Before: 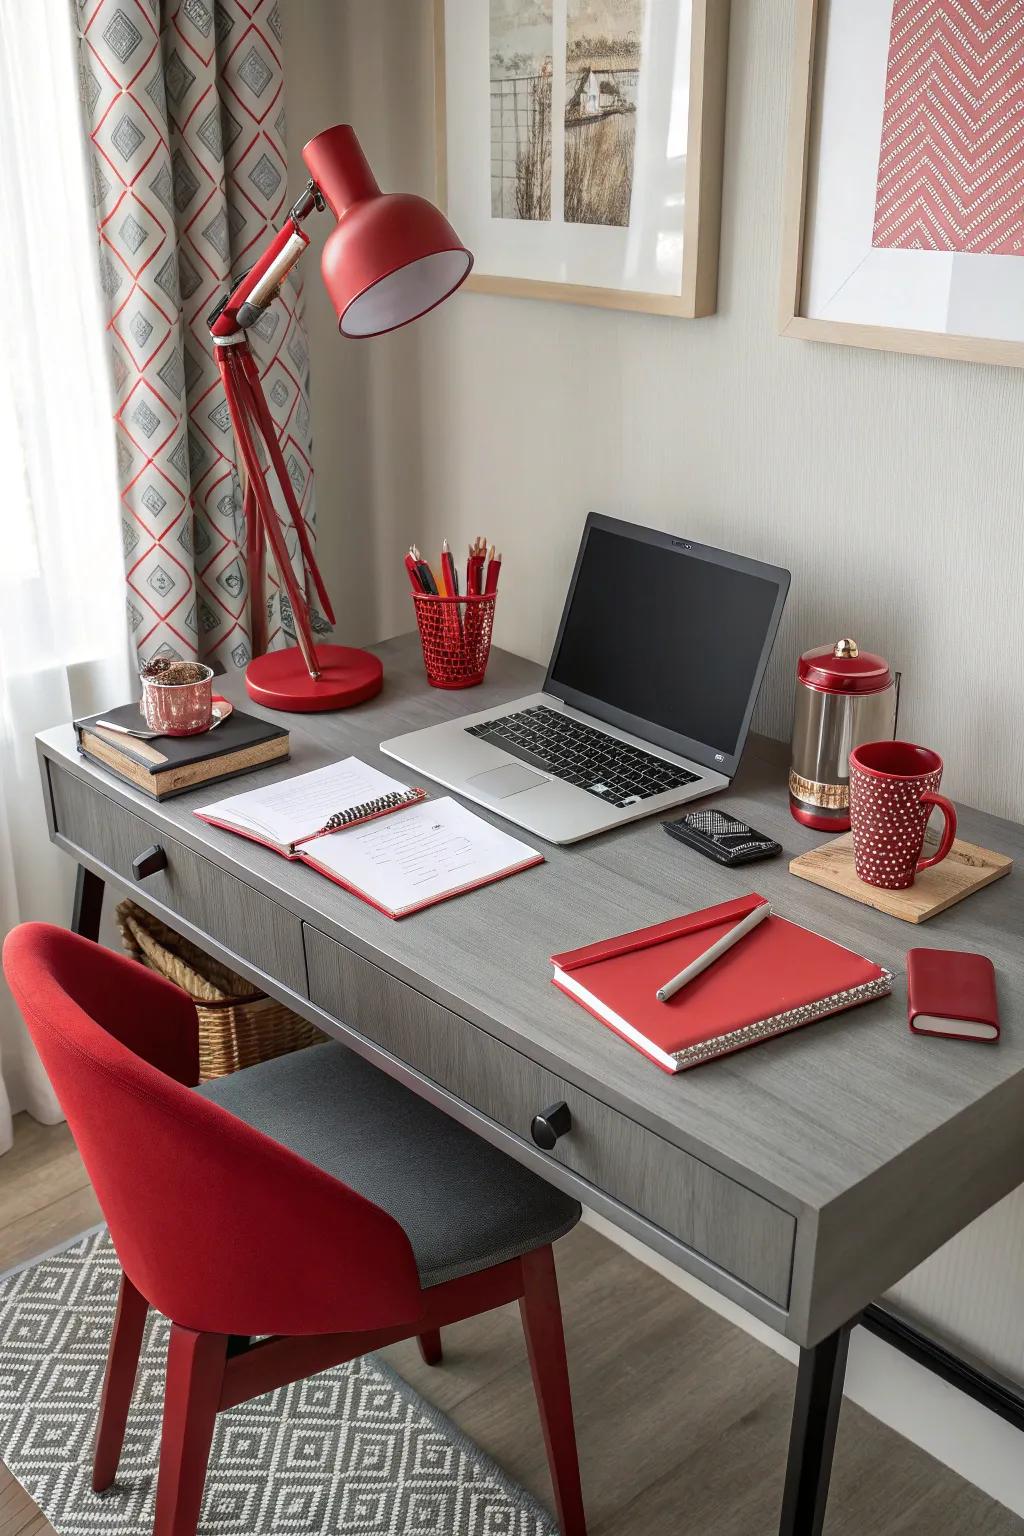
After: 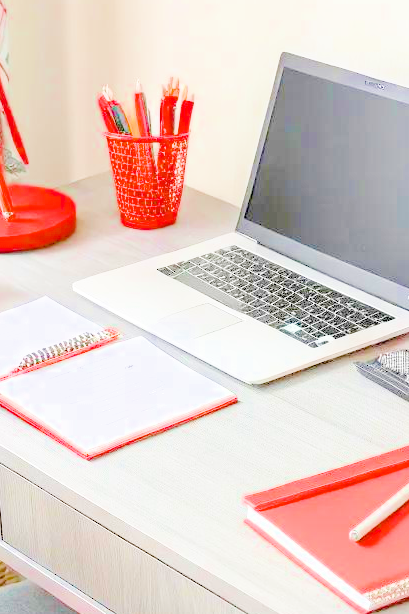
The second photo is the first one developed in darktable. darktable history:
crop: left 30%, top 30%, right 30%, bottom 30%
exposure: black level correction 0, exposure 1.2 EV, compensate highlight preservation false
filmic rgb: middle gray luminance 3.44%, black relative exposure -5.92 EV, white relative exposure 6.33 EV, threshold 6 EV, dynamic range scaling 22.4%, target black luminance 0%, hardness 2.33, latitude 45.85%, contrast 0.78, highlights saturation mix 100%, shadows ↔ highlights balance 0.033%, add noise in highlights 0, preserve chrominance max RGB, color science v3 (2019), use custom middle-gray values true, iterations of high-quality reconstruction 0, contrast in highlights soft, enable highlight reconstruction true
velvia: strength 15%
tone equalizer: on, module defaults
color balance rgb: linear chroma grading › shadows -8%, linear chroma grading › global chroma 10%, perceptual saturation grading › global saturation 2%, perceptual saturation grading › highlights -2%, perceptual saturation grading › mid-tones 4%, perceptual saturation grading › shadows 8%, perceptual brilliance grading › global brilliance 2%, perceptual brilliance grading › highlights -4%, global vibrance 16%, saturation formula JzAzBz (2021)
tone curve: curves: ch0 [(0, 0) (0.003, 0.004) (0.011, 0.015) (0.025, 0.033) (0.044, 0.058) (0.069, 0.091) (0.1, 0.131) (0.136, 0.179) (0.177, 0.233) (0.224, 0.295) (0.277, 0.364) (0.335, 0.434) (0.399, 0.51) (0.468, 0.583) (0.543, 0.654) (0.623, 0.724) (0.709, 0.789) (0.801, 0.852) (0.898, 0.924) (1, 1)], preserve colors none
